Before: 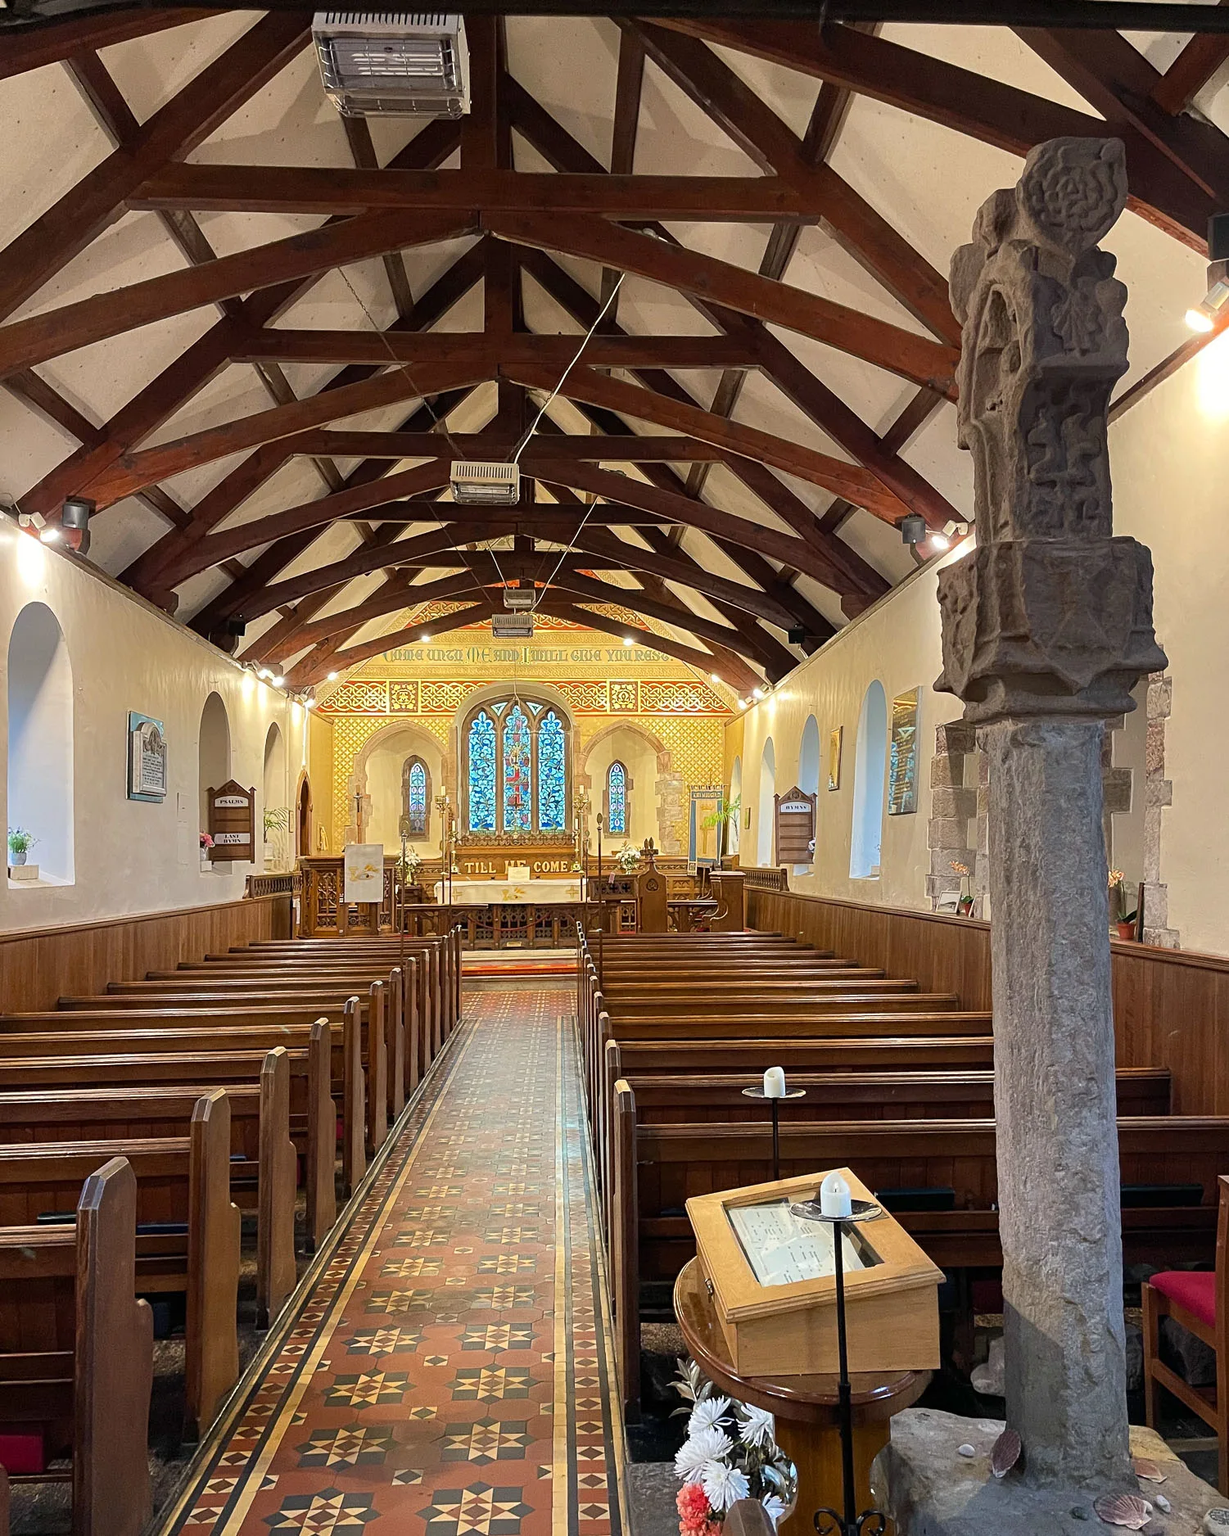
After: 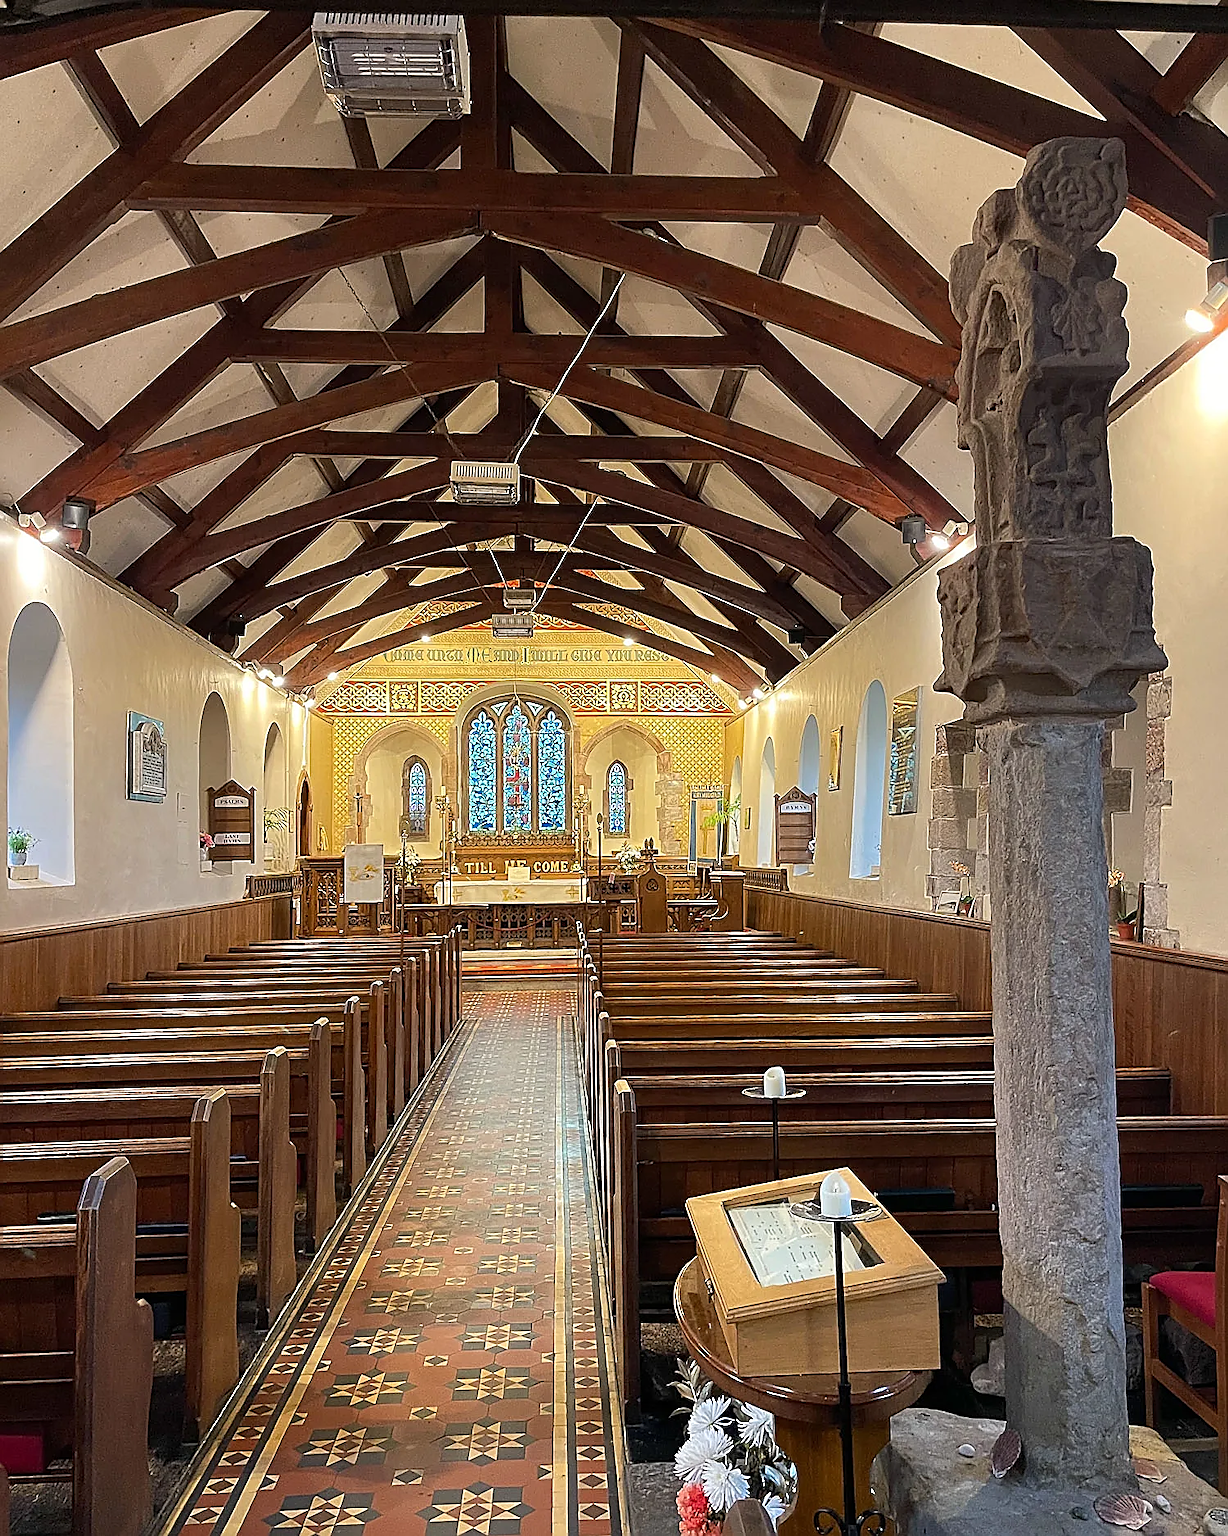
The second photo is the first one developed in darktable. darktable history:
sharpen: radius 1.41, amount 1.238, threshold 0.723
